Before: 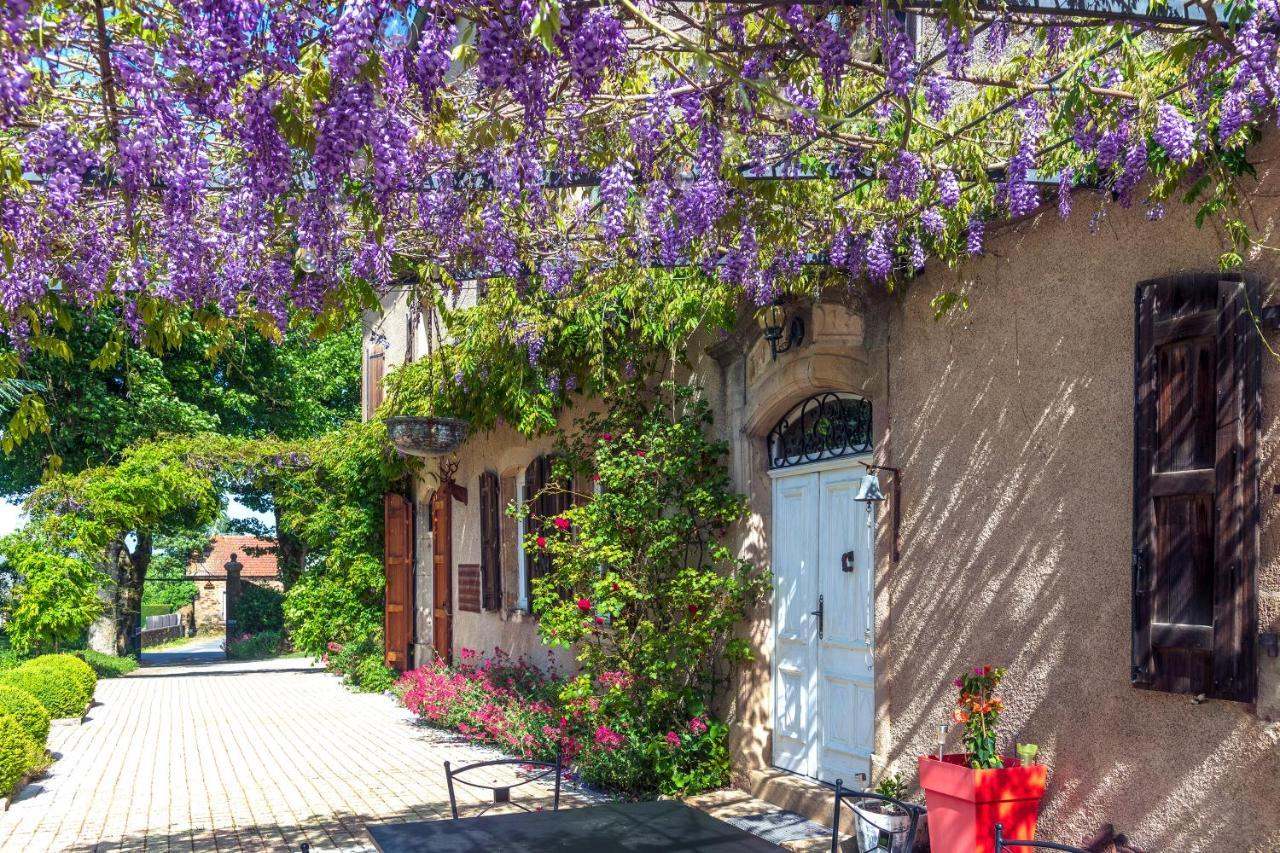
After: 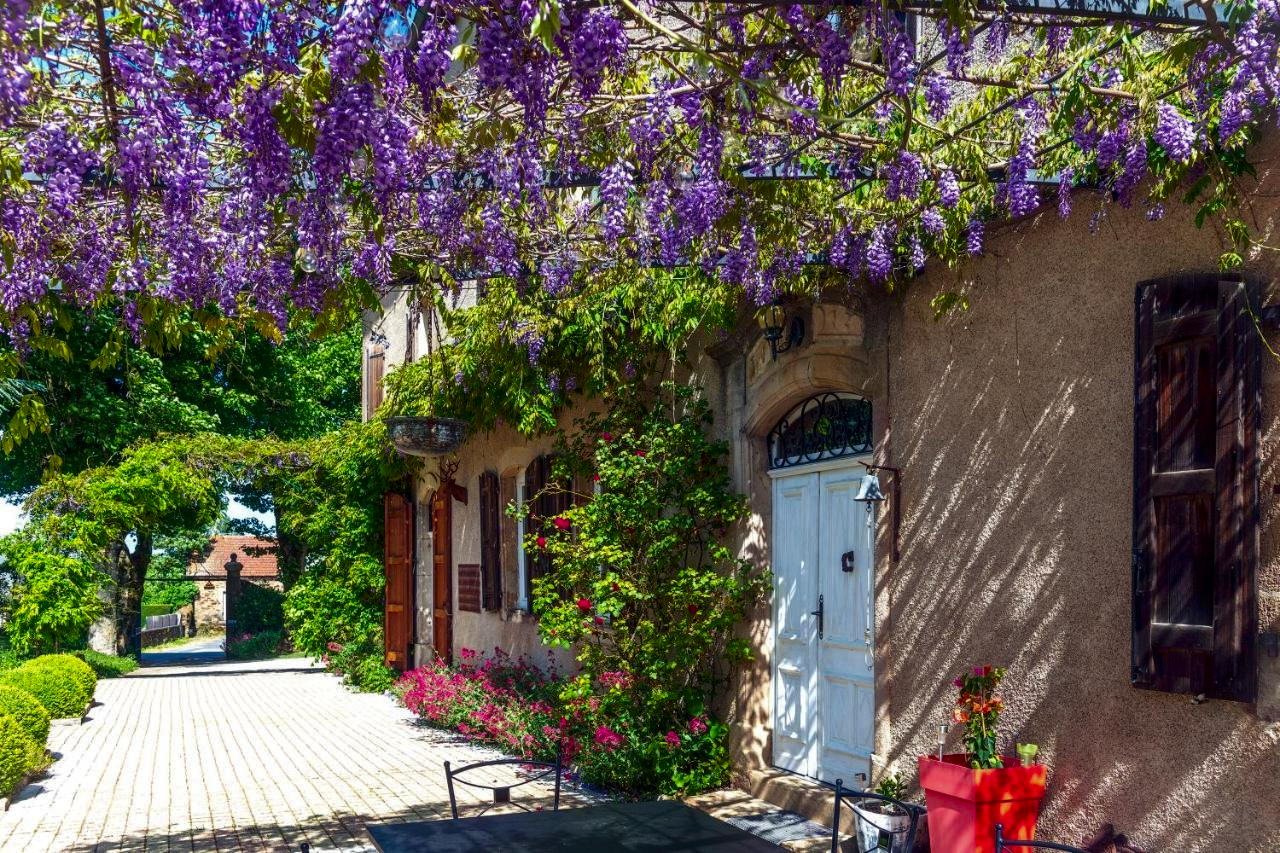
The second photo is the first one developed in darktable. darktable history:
contrast brightness saturation: brightness -0.2, saturation 0.08
vignetting: fall-off start 100%, brightness 0.05, saturation 0
